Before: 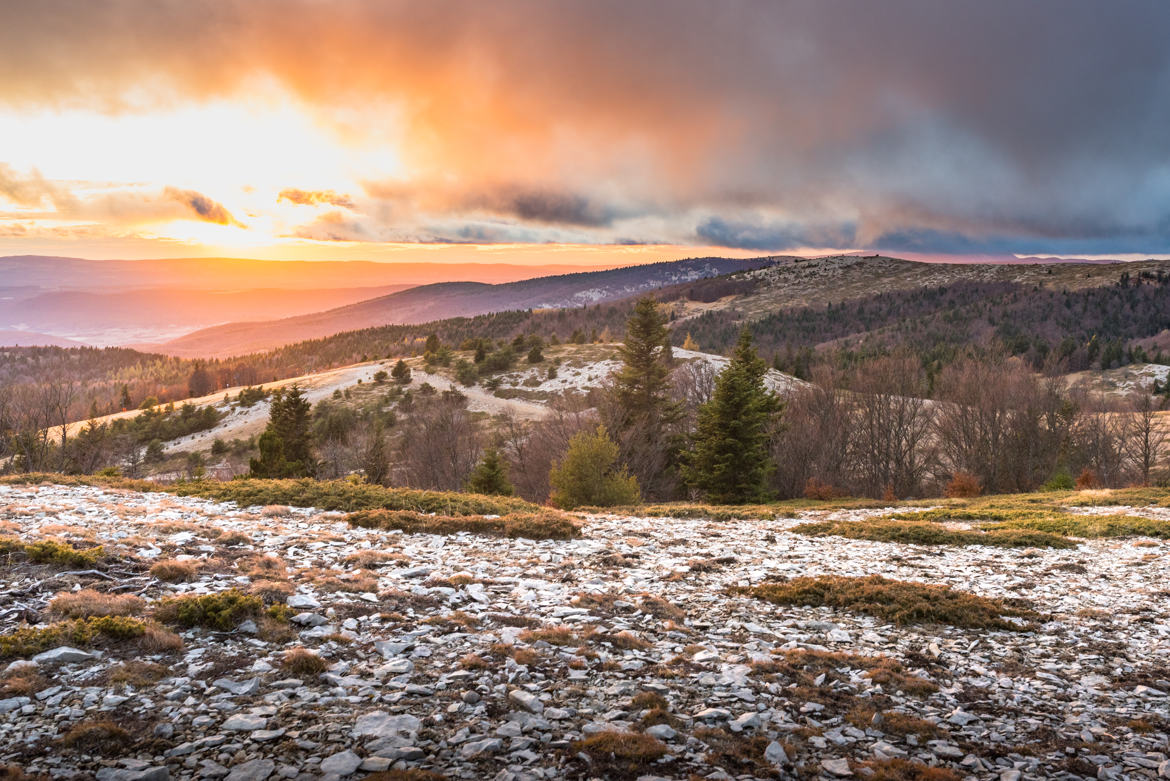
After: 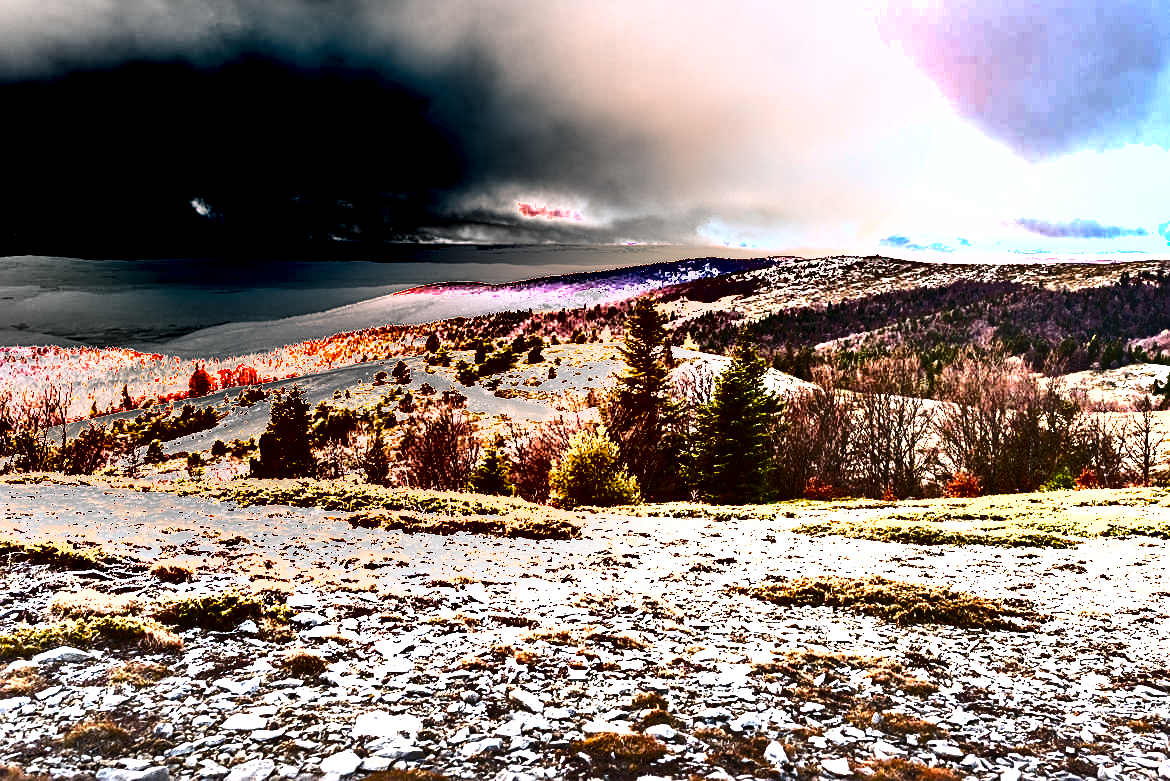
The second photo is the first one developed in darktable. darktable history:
sharpen: amount 0.471
shadows and highlights: radius 169.74, shadows 26.52, white point adjustment 3.08, highlights -68.49, soften with gaussian
exposure: exposure 0.201 EV, compensate exposure bias true, compensate highlight preservation false
